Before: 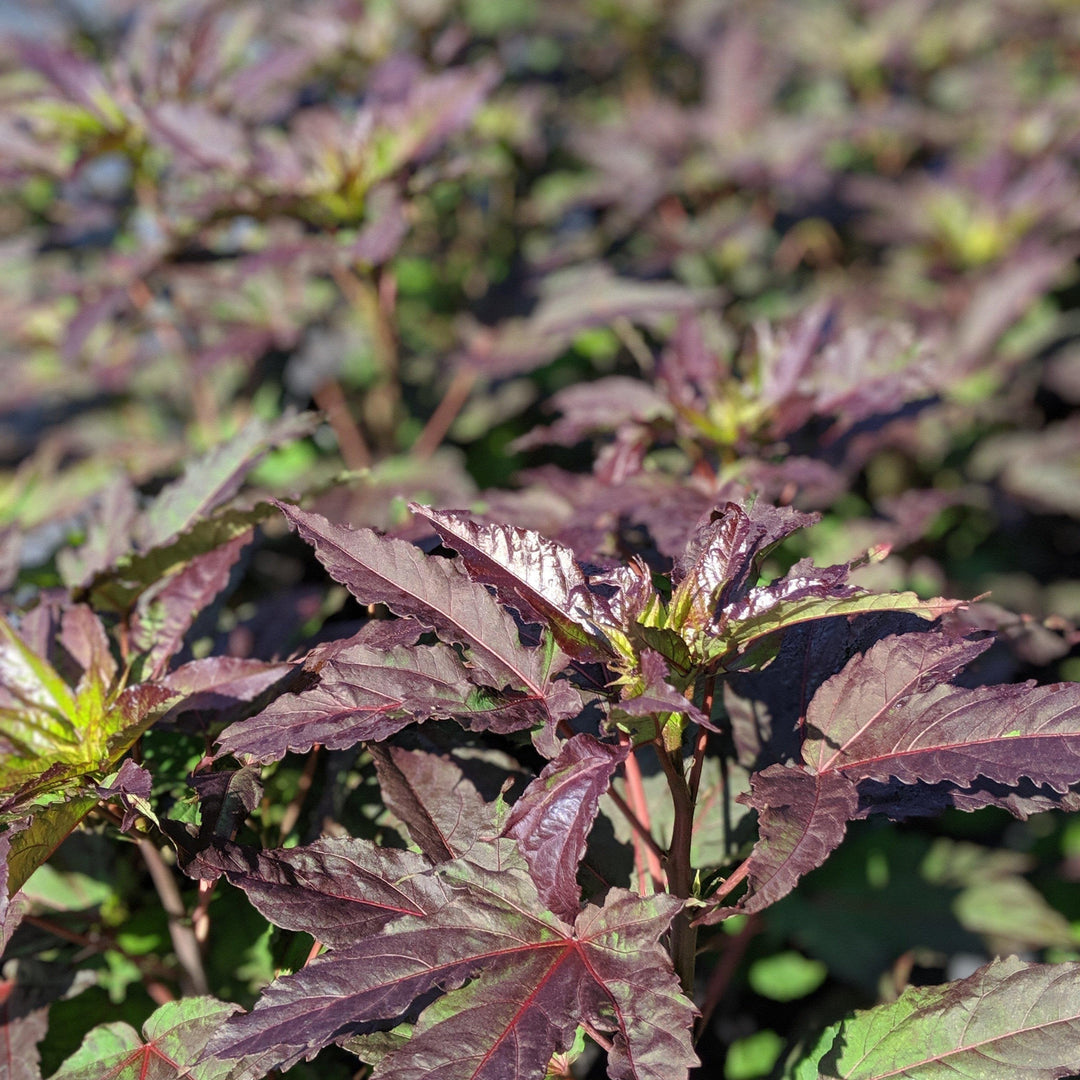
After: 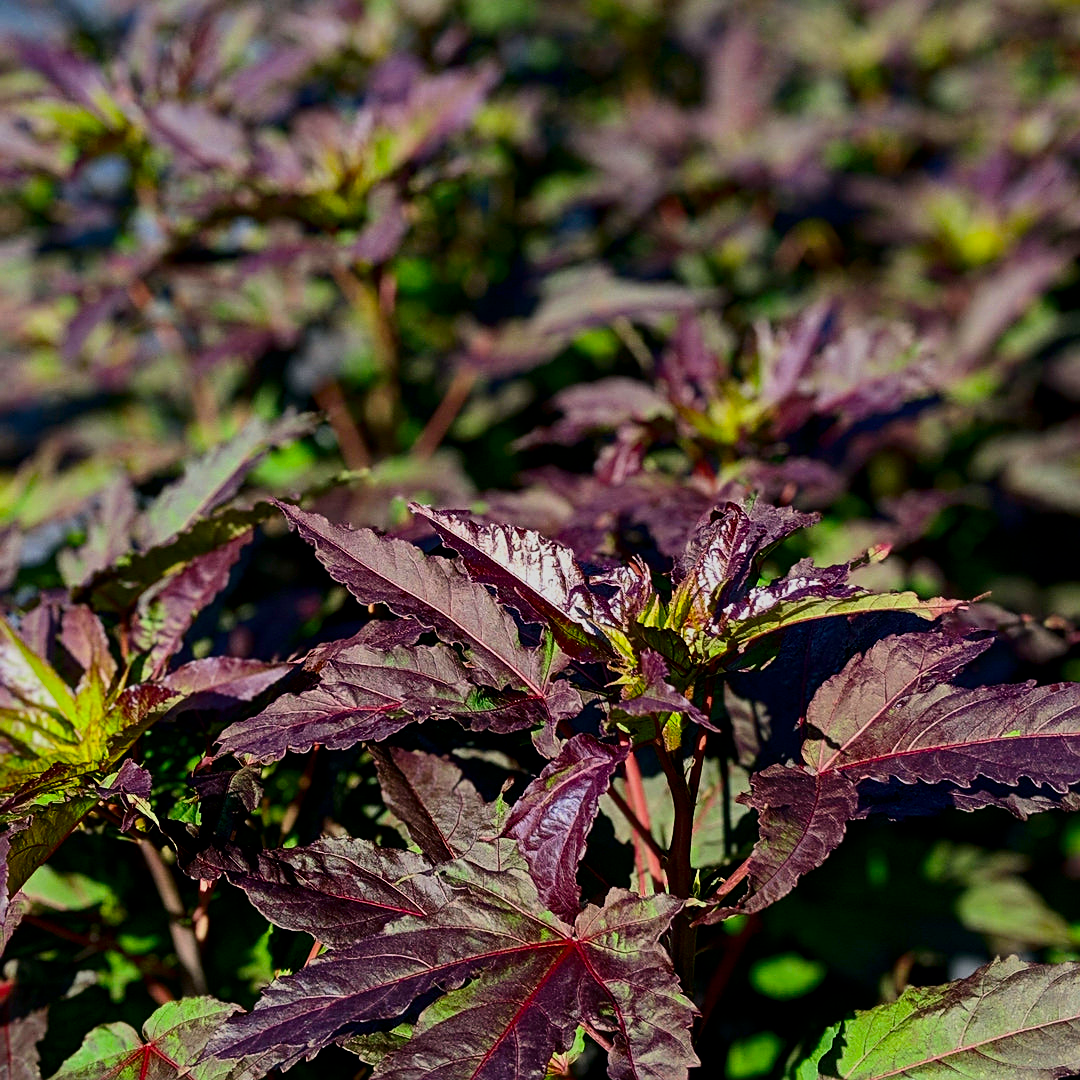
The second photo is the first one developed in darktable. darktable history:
color balance rgb: shadows lift › chroma 2.598%, shadows lift › hue 191.78°, perceptual saturation grading › global saturation 25.419%, global vibrance 20%
filmic rgb: black relative exposure -7.65 EV, white relative exposure 4.56 EV, hardness 3.61, contrast 1.051, color science v6 (2022)
contrast brightness saturation: contrast 0.194, brightness -0.238, saturation 0.116
sharpen: on, module defaults
